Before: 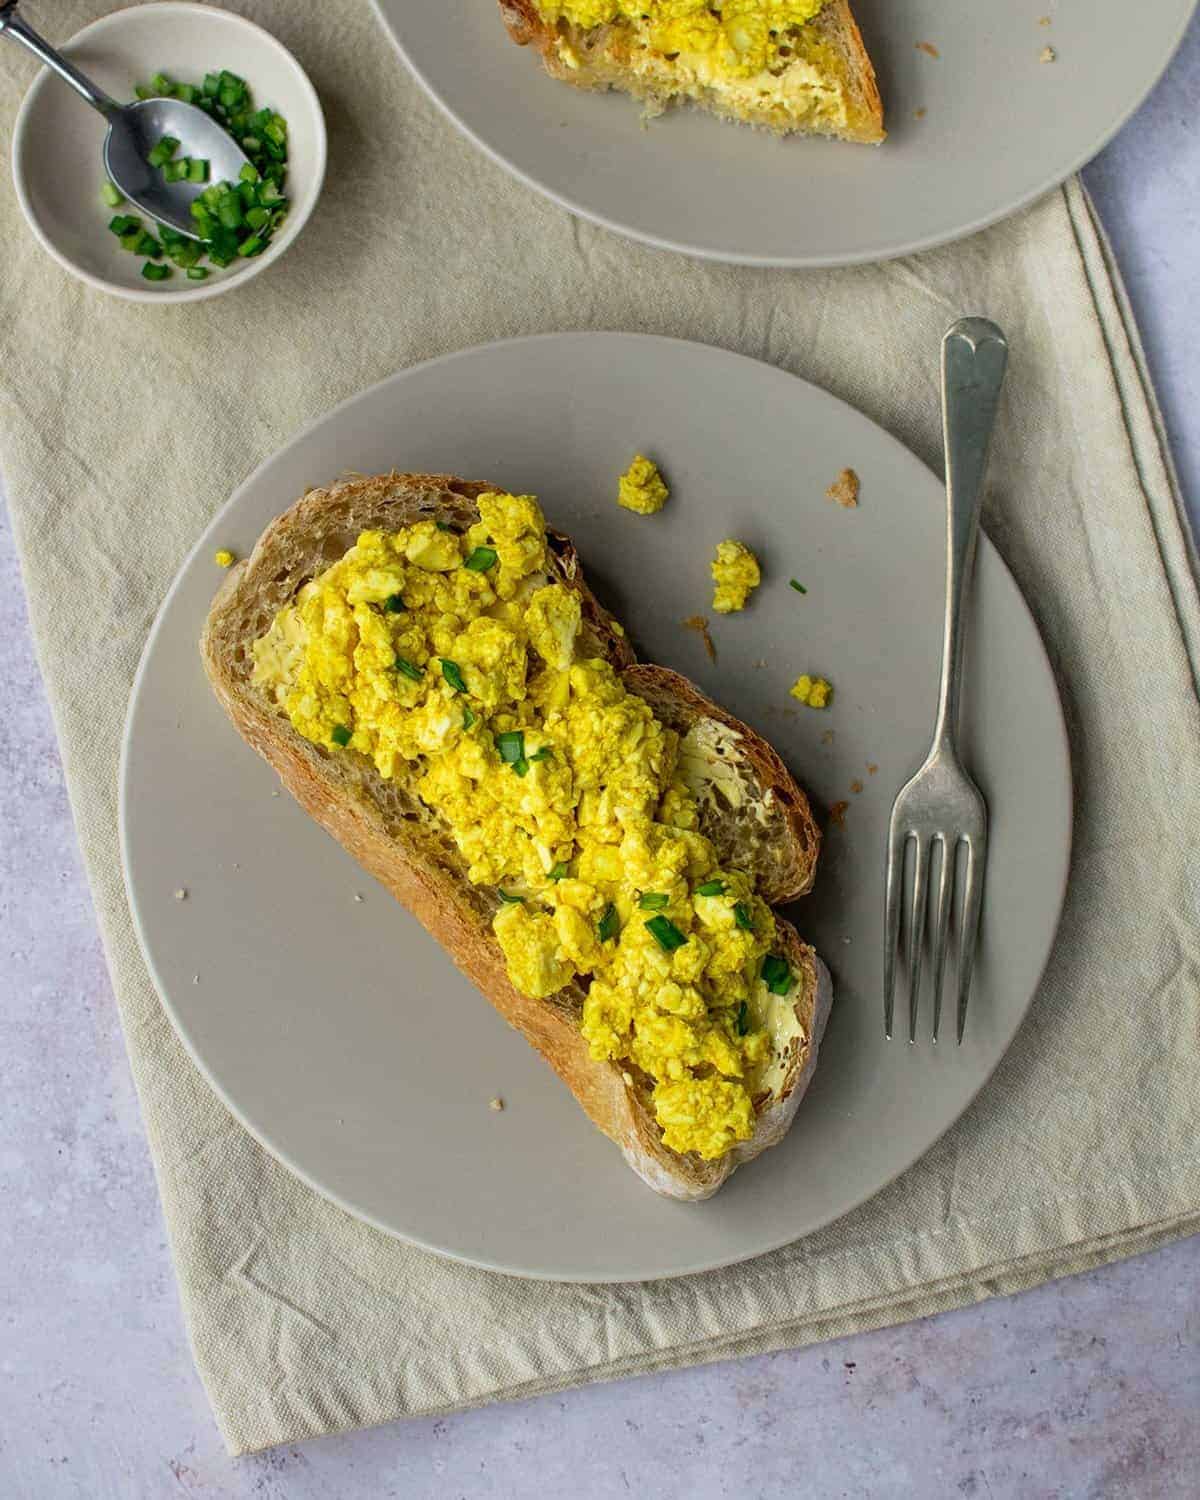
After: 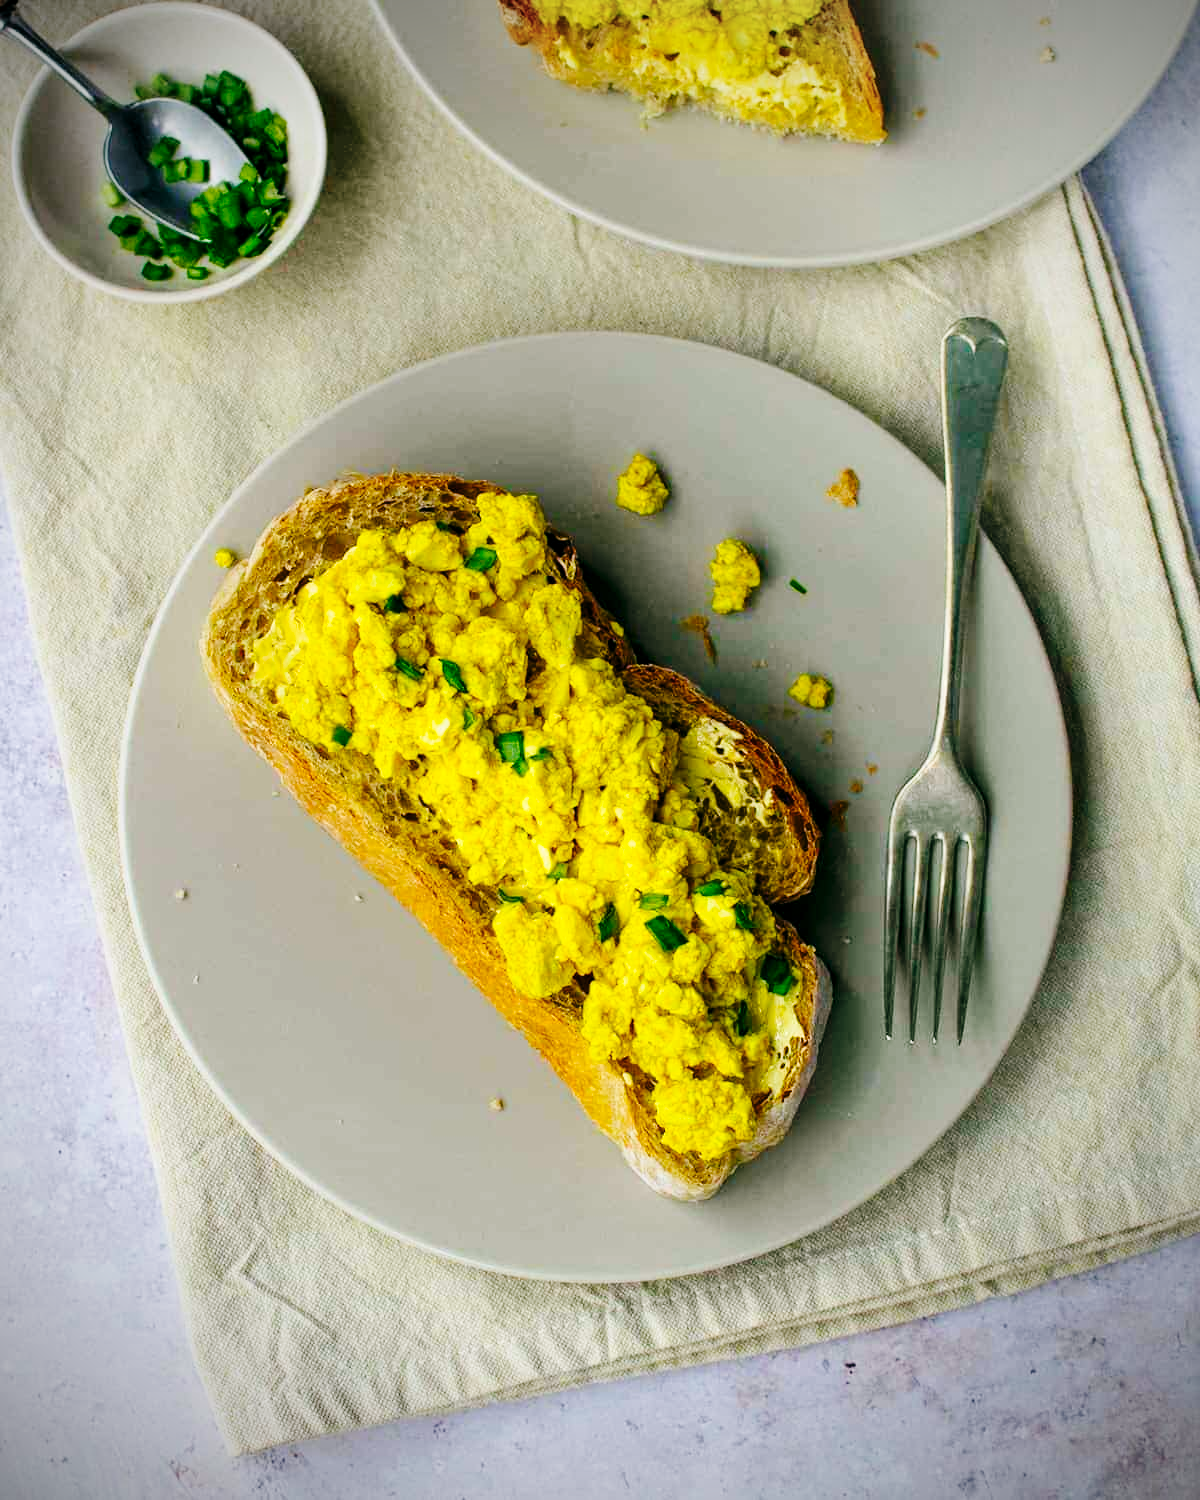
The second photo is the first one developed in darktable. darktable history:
vignetting: fall-off radius 61.1%, brightness -0.812, unbound false
color balance rgb: global offset › luminance -0.337%, global offset › chroma 0.116%, global offset › hue 164.69°, perceptual saturation grading › global saturation 19.601%, global vibrance 20%
base curve: curves: ch0 [(0, 0) (0.036, 0.025) (0.121, 0.166) (0.206, 0.329) (0.605, 0.79) (1, 1)], preserve colors none
